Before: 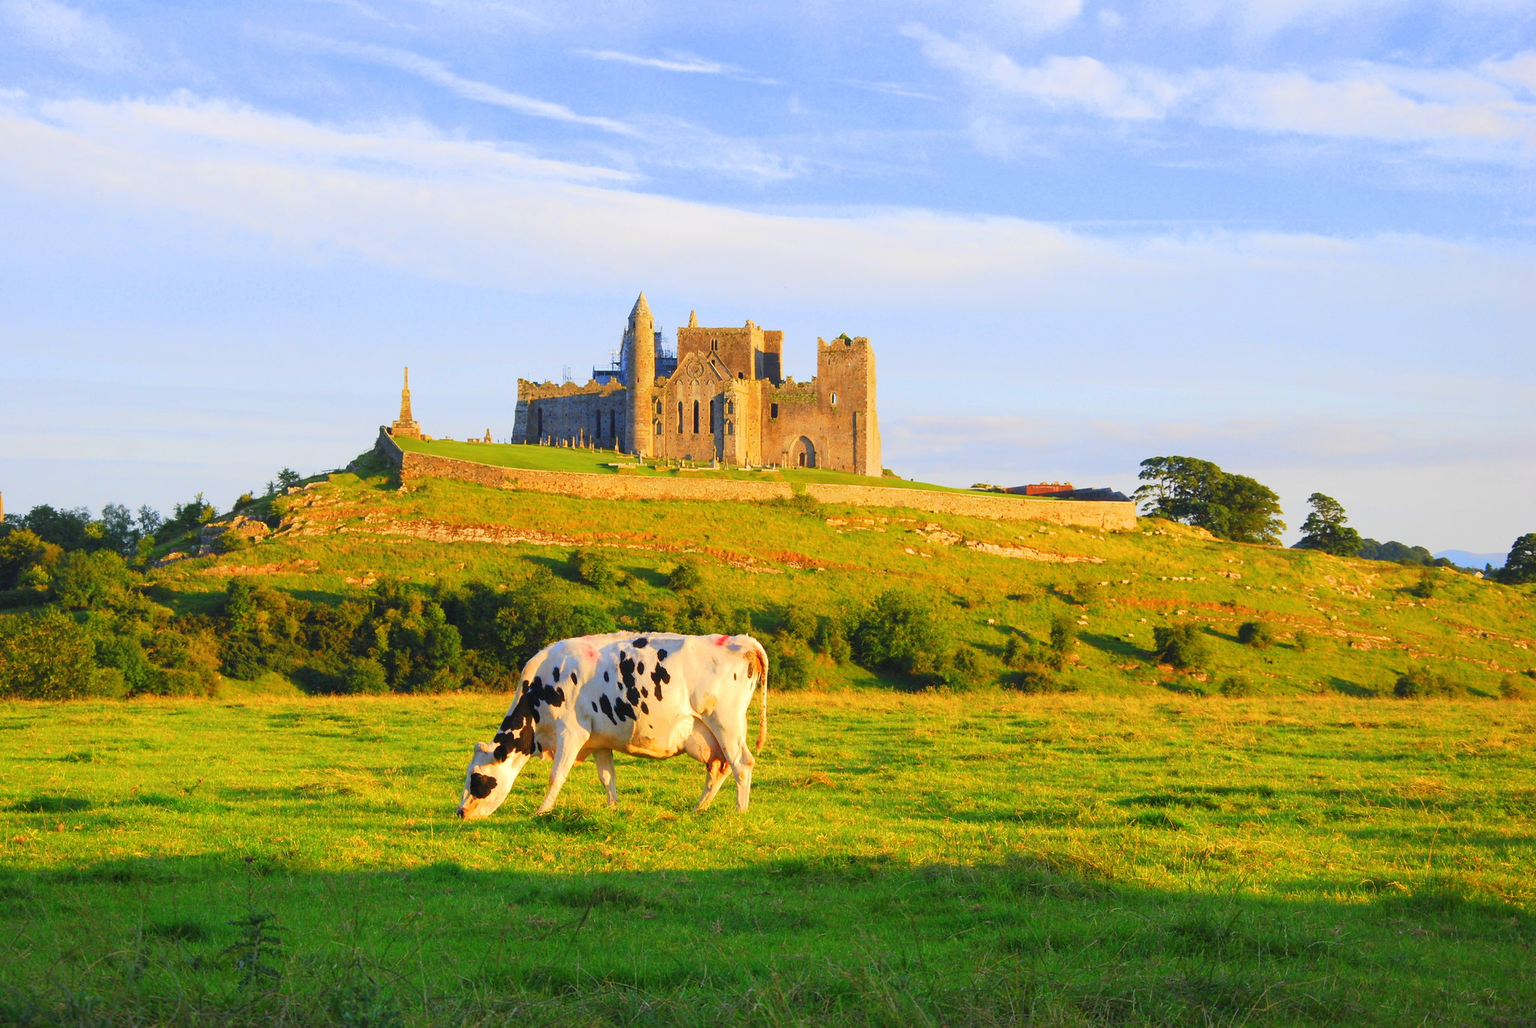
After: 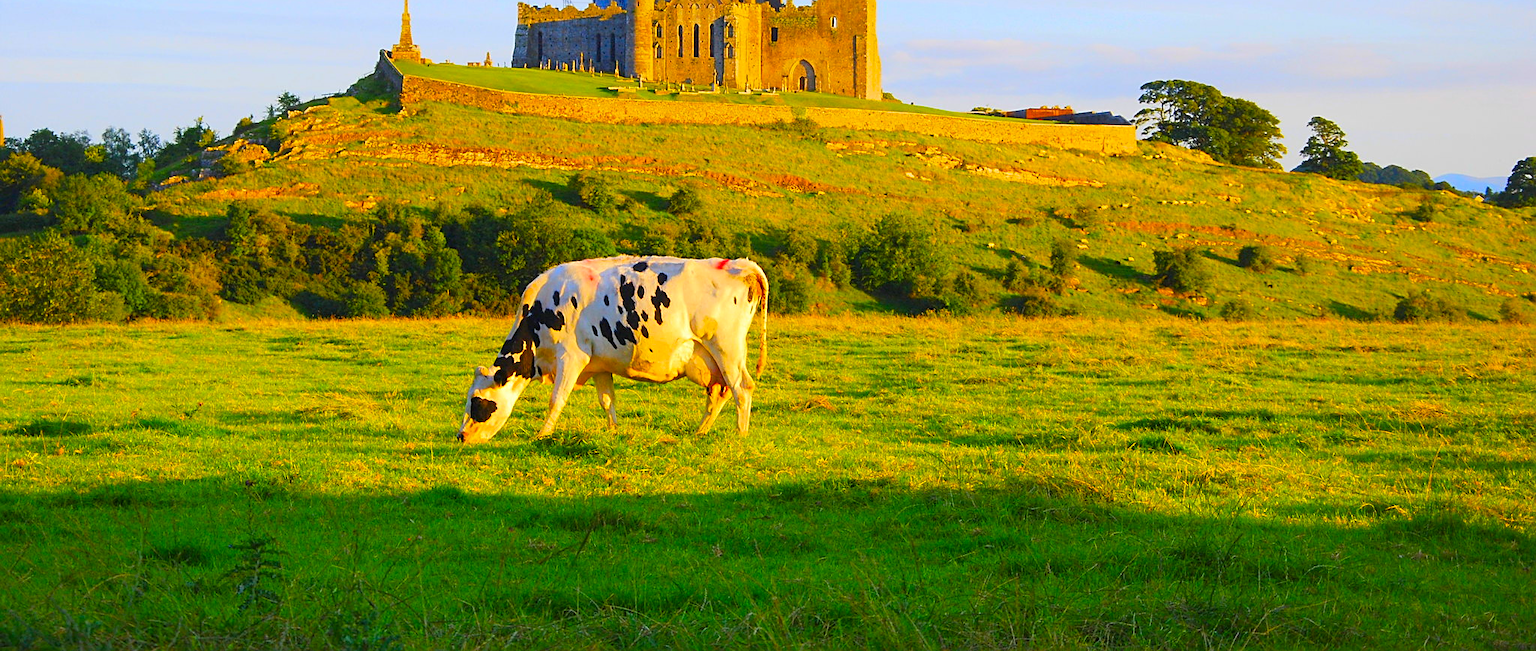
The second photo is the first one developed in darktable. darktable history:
sharpen: on, module defaults
crop and rotate: top 36.624%
color balance rgb: perceptual saturation grading › global saturation 31.212%, global vibrance 24.676%
